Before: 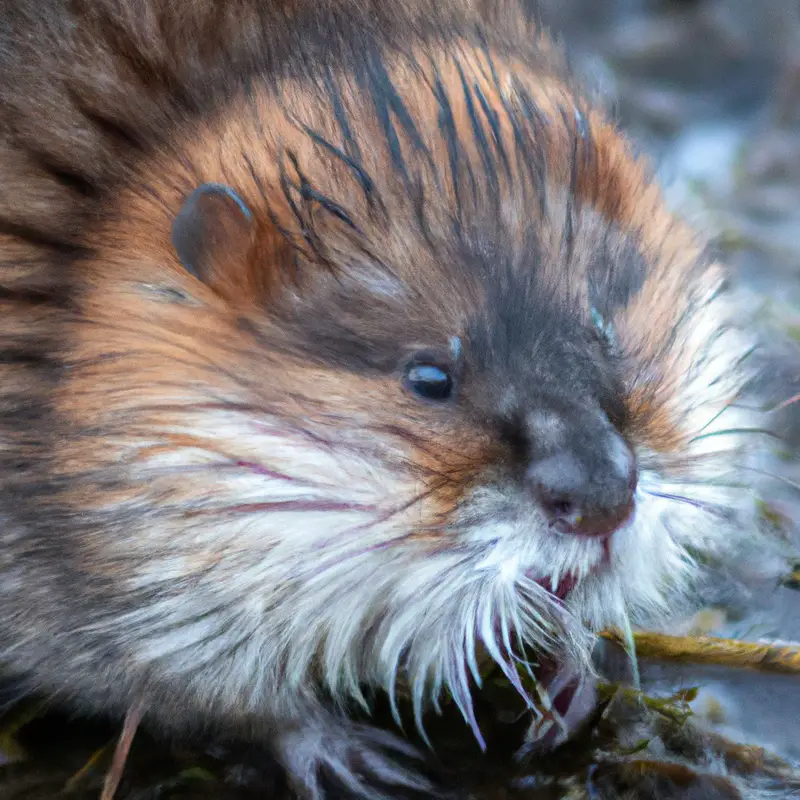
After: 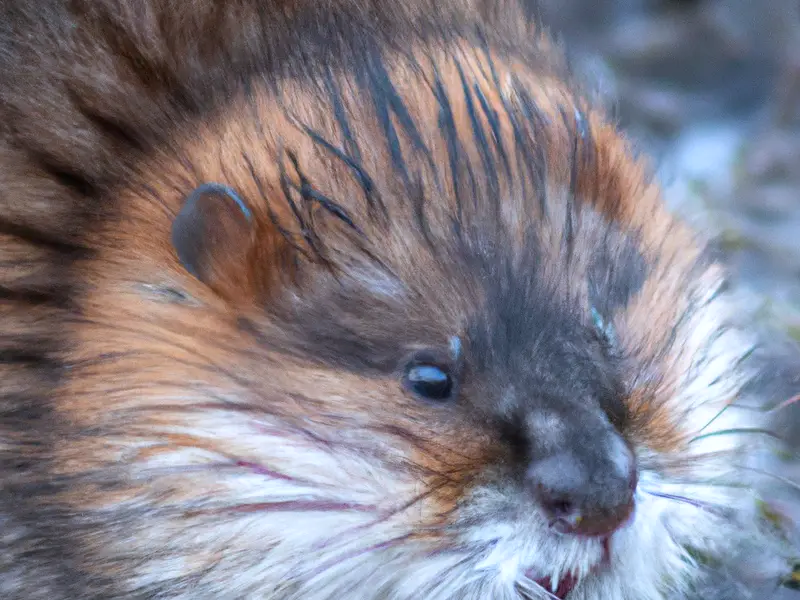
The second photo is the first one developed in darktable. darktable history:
crop: bottom 24.967%
white balance: red 0.984, blue 1.059
